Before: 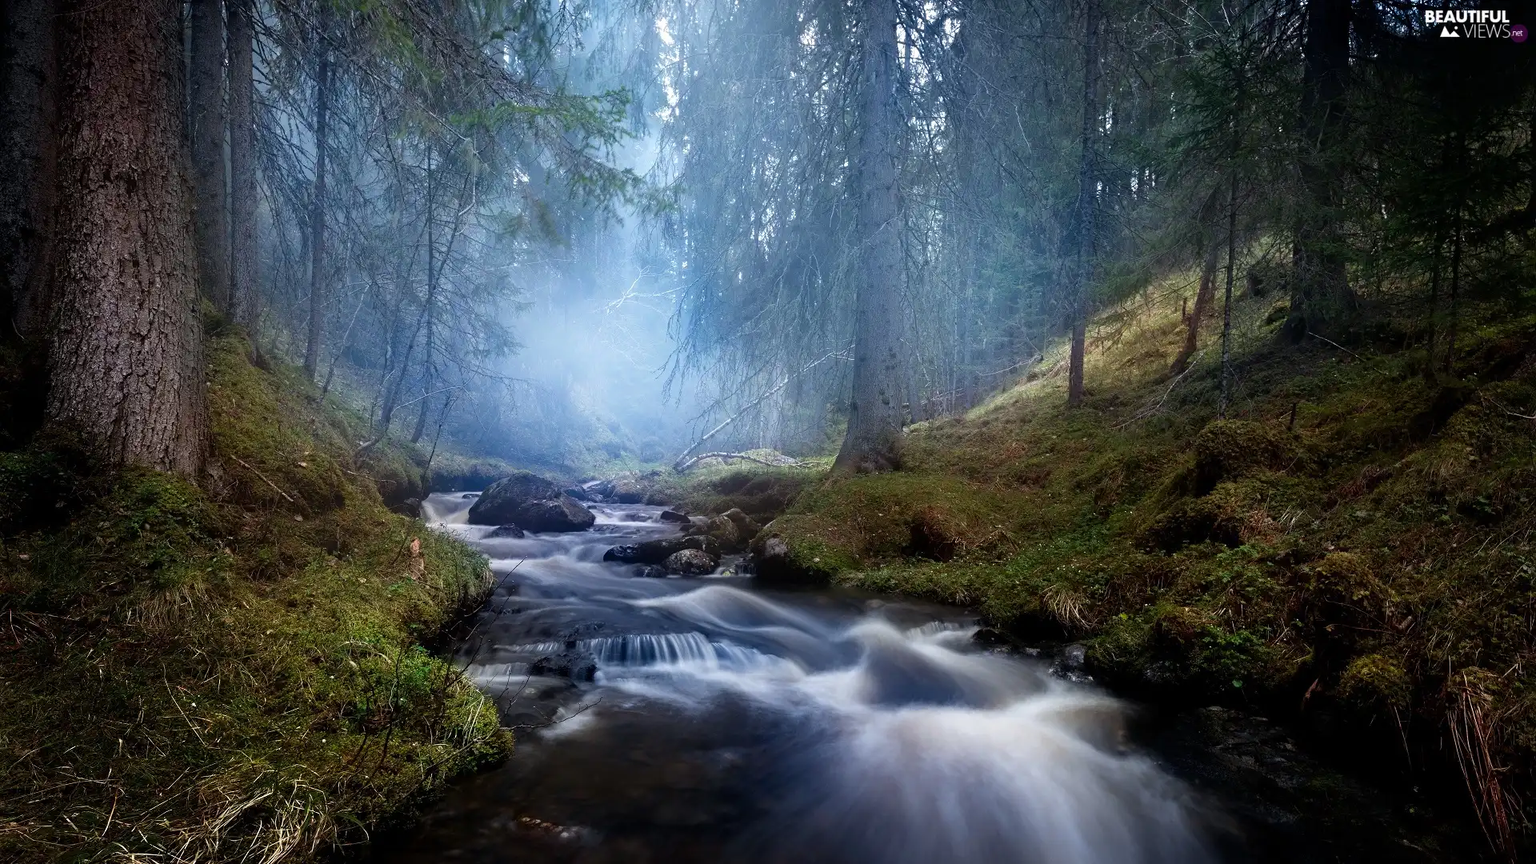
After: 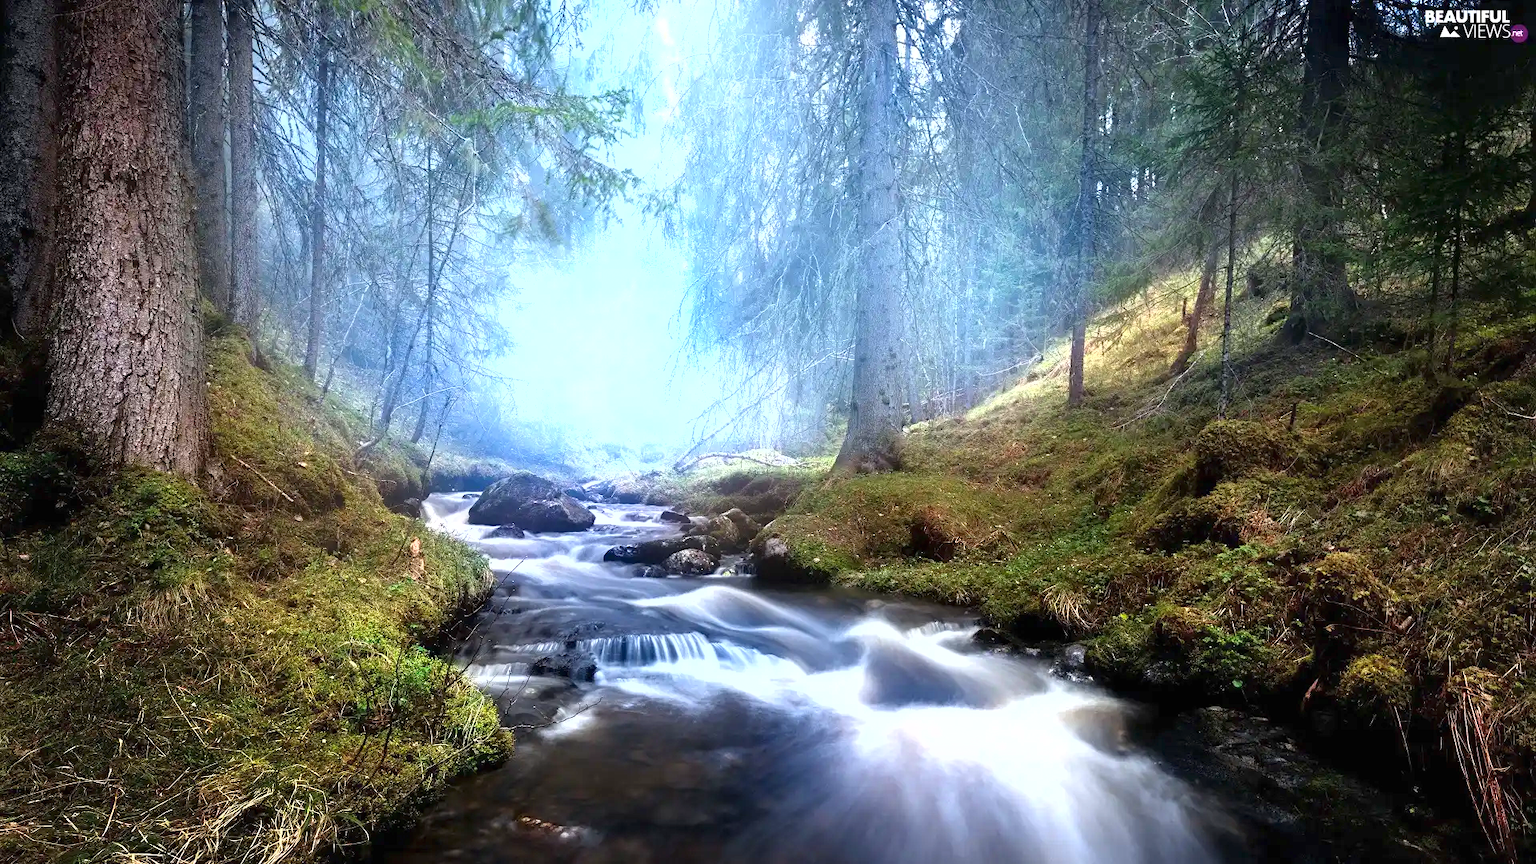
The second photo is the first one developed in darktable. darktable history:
shadows and highlights: radius 127.38, shadows 30.54, highlights -30.57, low approximation 0.01, soften with gaussian
exposure: black level correction 0, exposure 1.473 EV, compensate highlight preservation false
